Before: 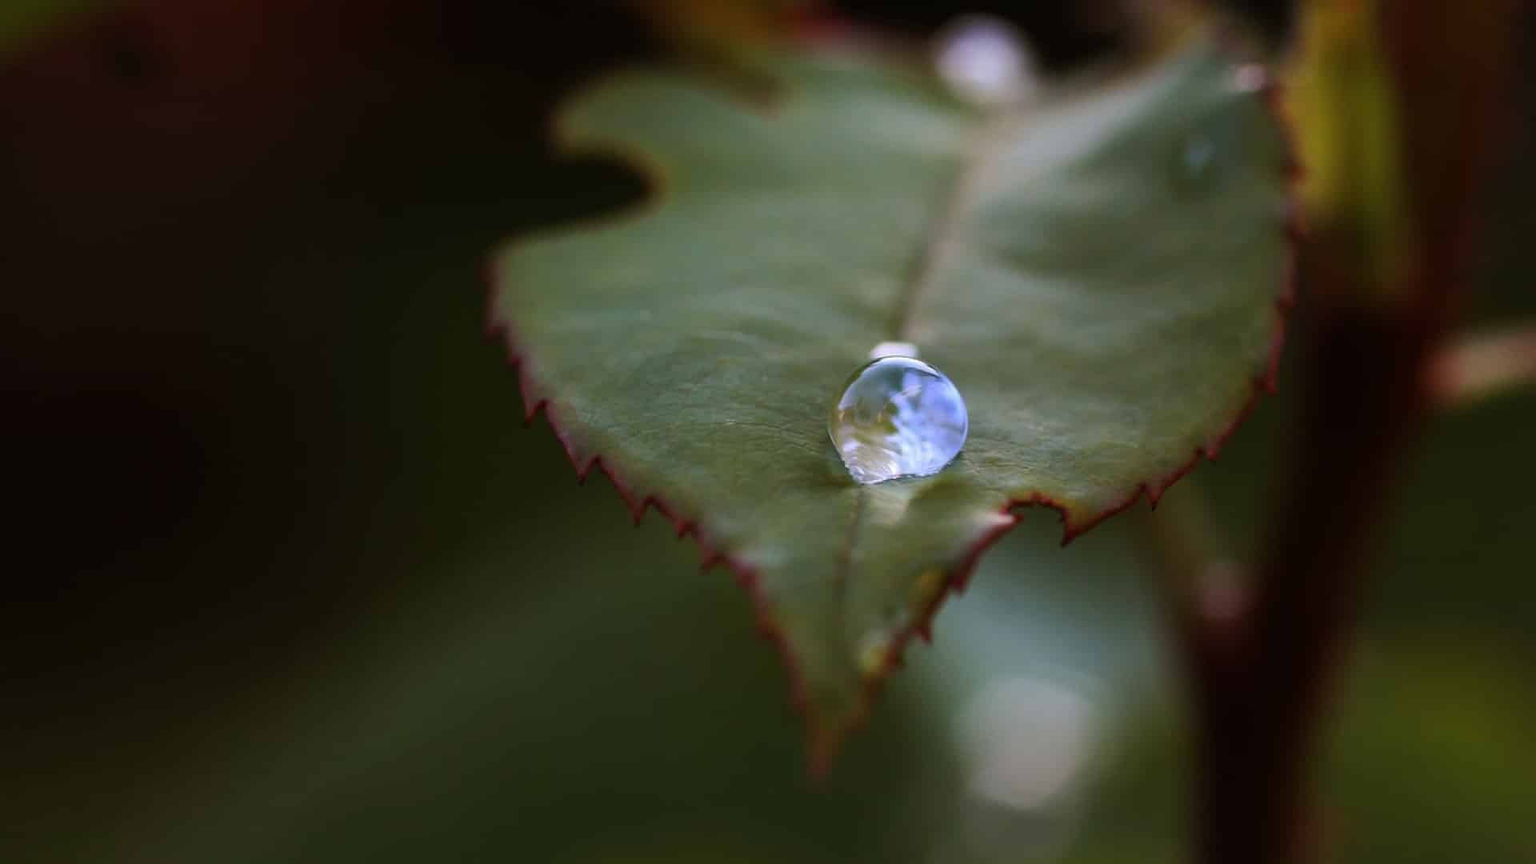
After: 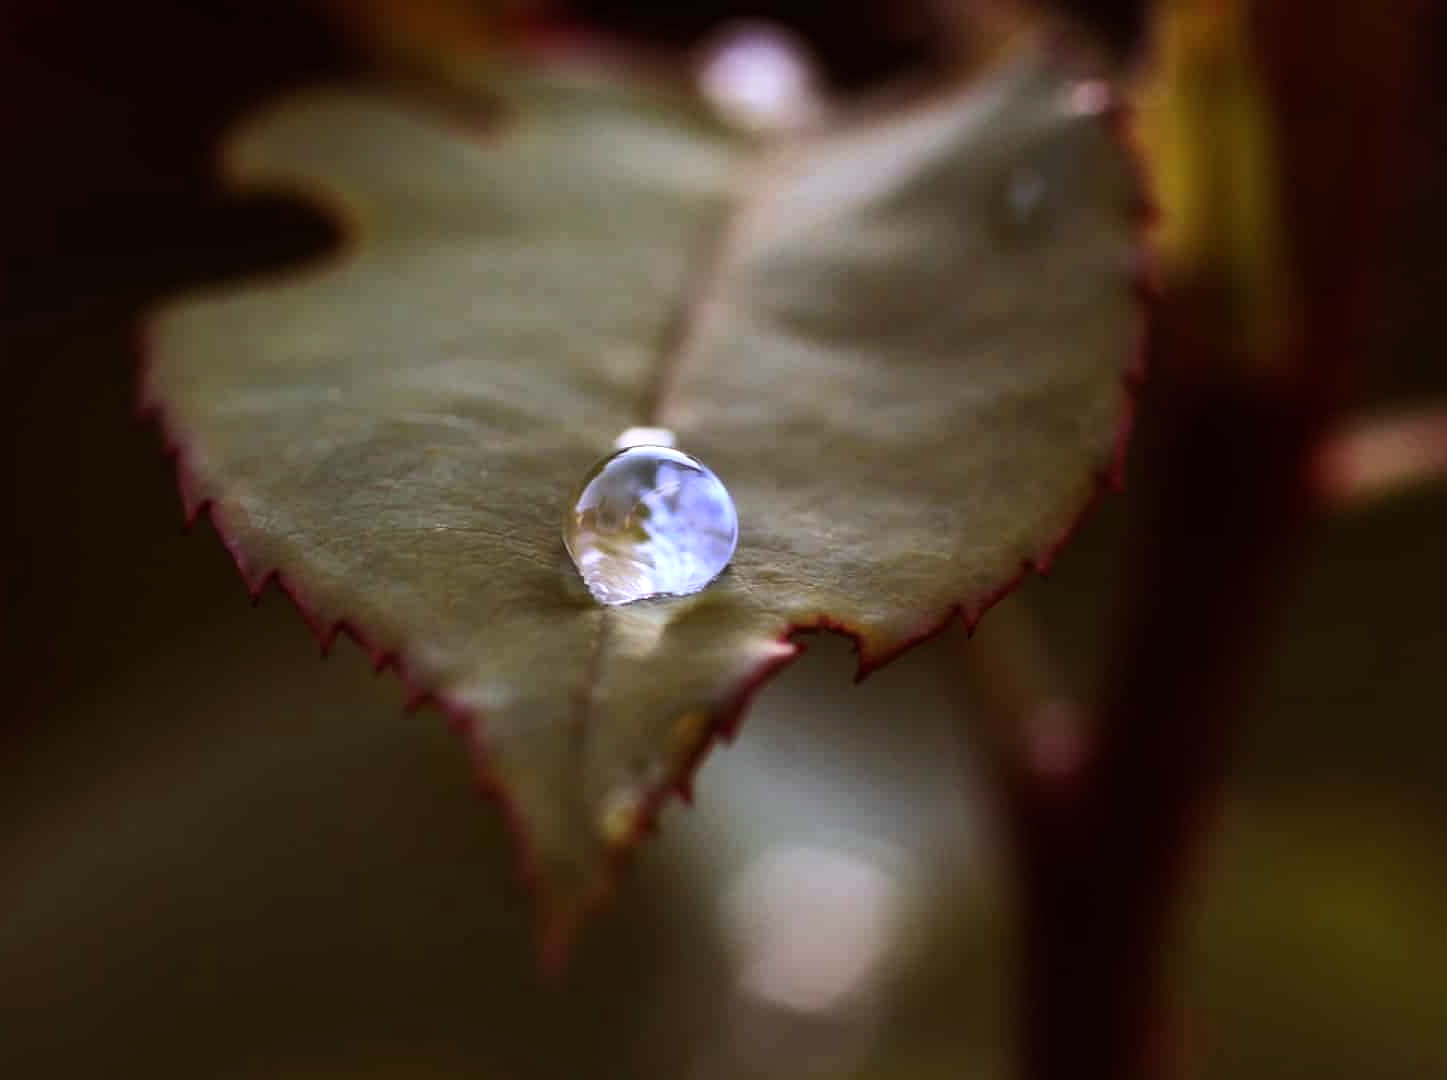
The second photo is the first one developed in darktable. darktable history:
tone equalizer: -8 EV -0.417 EV, -7 EV -0.389 EV, -6 EV -0.333 EV, -5 EV -0.222 EV, -3 EV 0.222 EV, -2 EV 0.333 EV, -1 EV 0.389 EV, +0 EV 0.417 EV, edges refinement/feathering 500, mask exposure compensation -1.57 EV, preserve details no
rgb levels: mode RGB, independent channels, levels [[0, 0.474, 1], [0, 0.5, 1], [0, 0.5, 1]]
rgb curve: curves: ch0 [(0, 0) (0.078, 0.051) (0.929, 0.956) (1, 1)], compensate middle gray true
crop and rotate: left 24.6%
